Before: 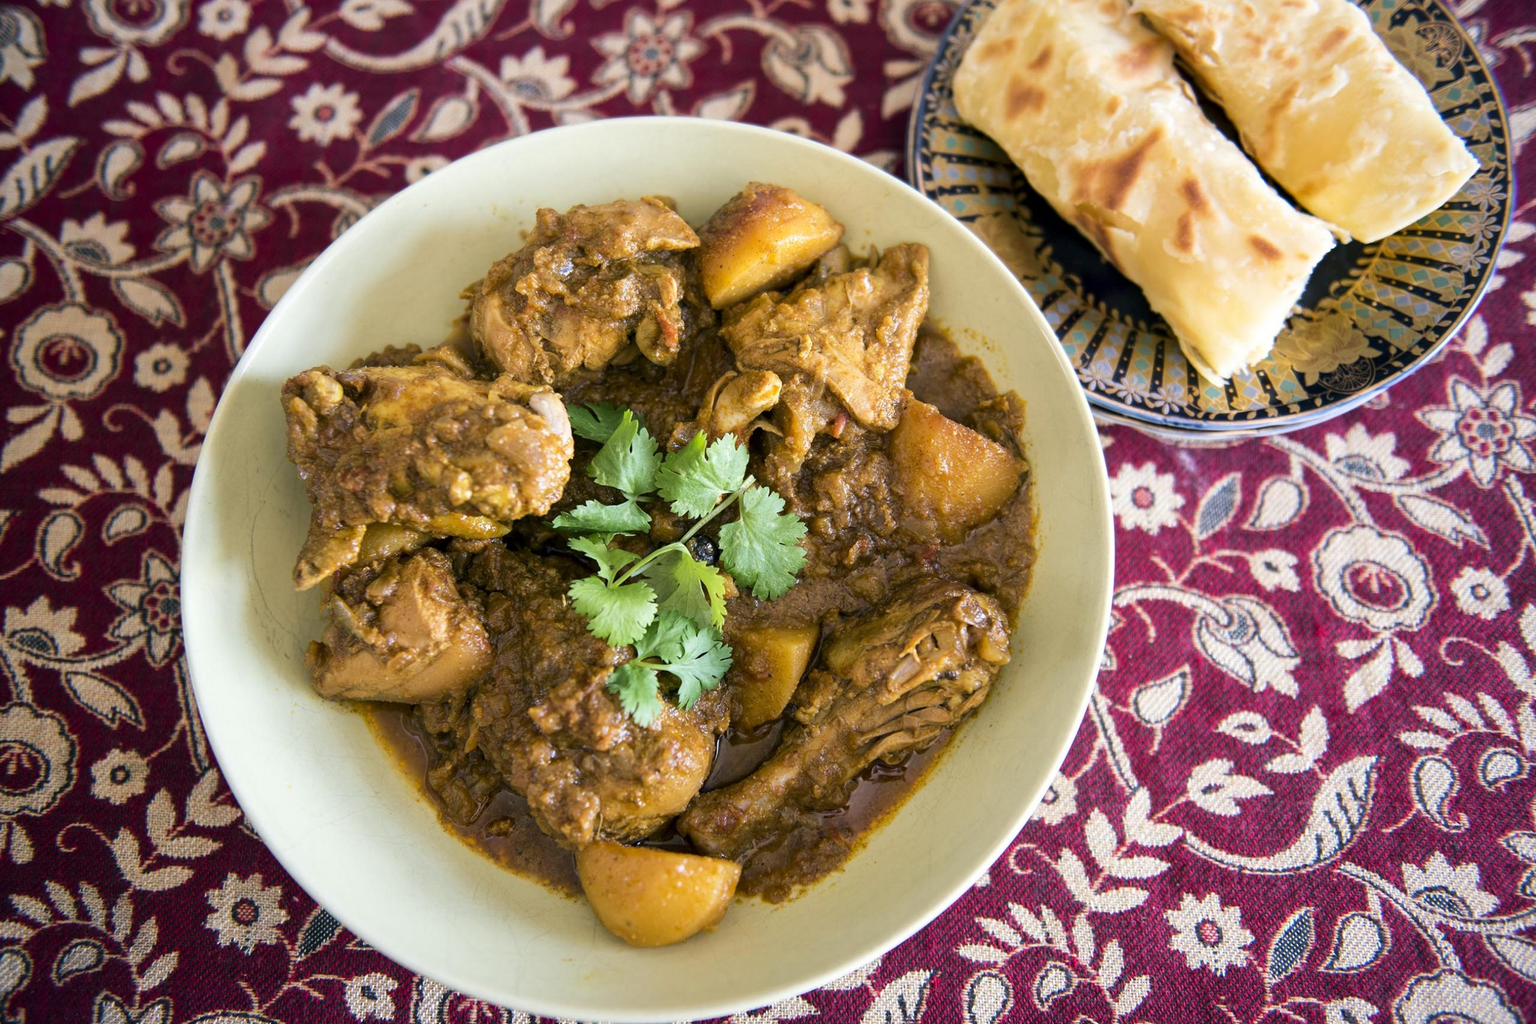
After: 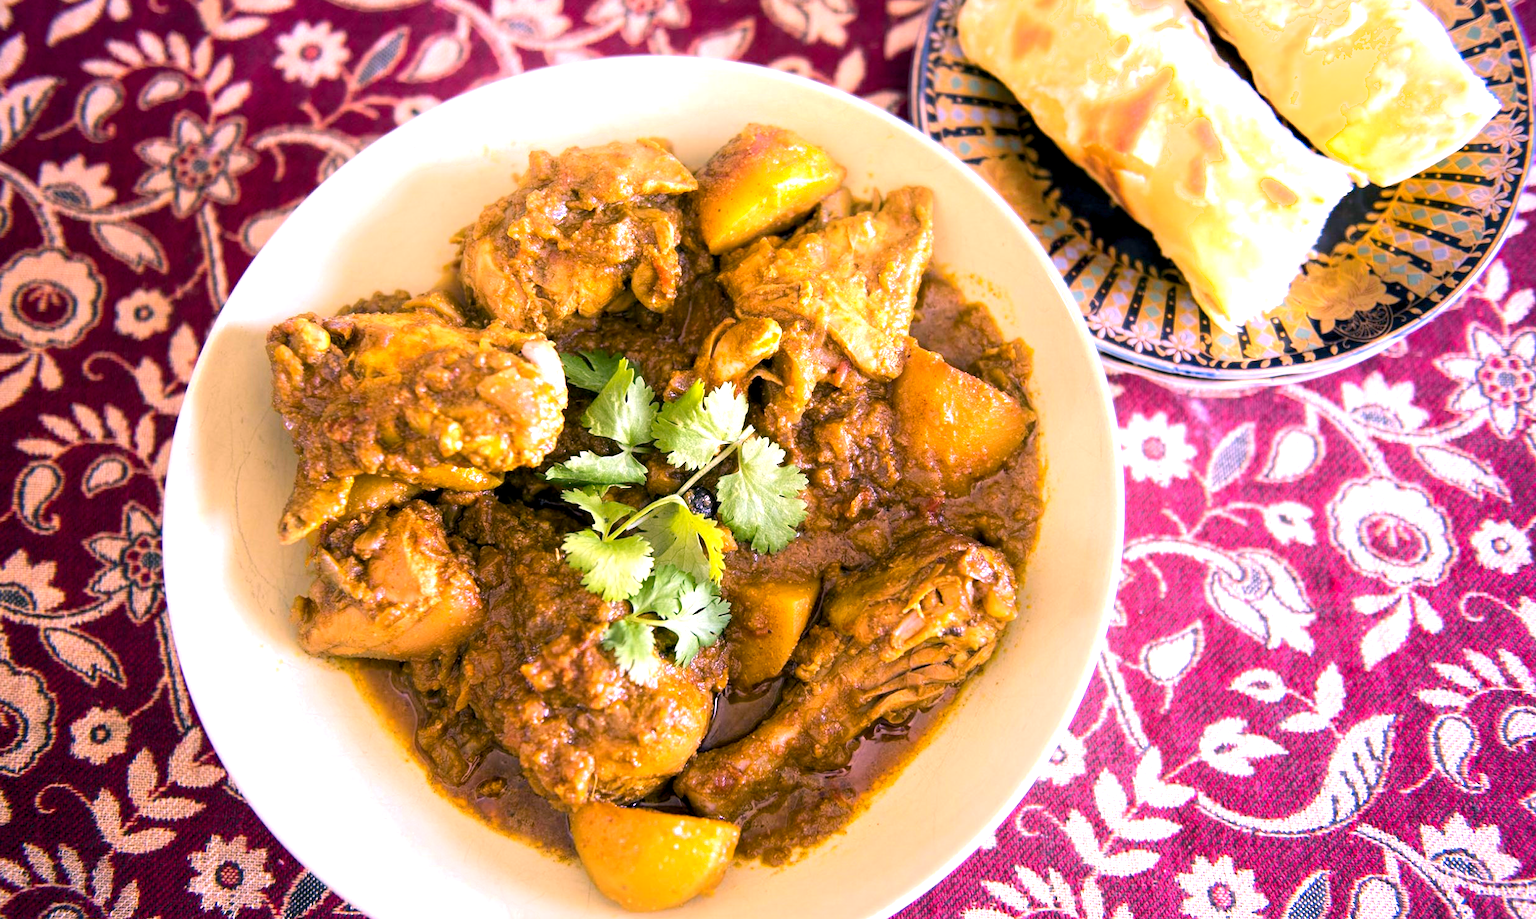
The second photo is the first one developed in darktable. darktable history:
shadows and highlights: shadows -23.08, highlights 46.15, soften with gaussian
white balance: red 1.188, blue 1.11
exposure: exposure 0.669 EV, compensate highlight preservation false
color balance rgb: shadows lift › chroma 2%, shadows lift › hue 217.2°, power › hue 60°, highlights gain › chroma 1%, highlights gain › hue 69.6°, global offset › luminance -0.5%, perceptual saturation grading › global saturation 15%, global vibrance 15%
crop: left 1.507%, top 6.147%, right 1.379%, bottom 6.637%
